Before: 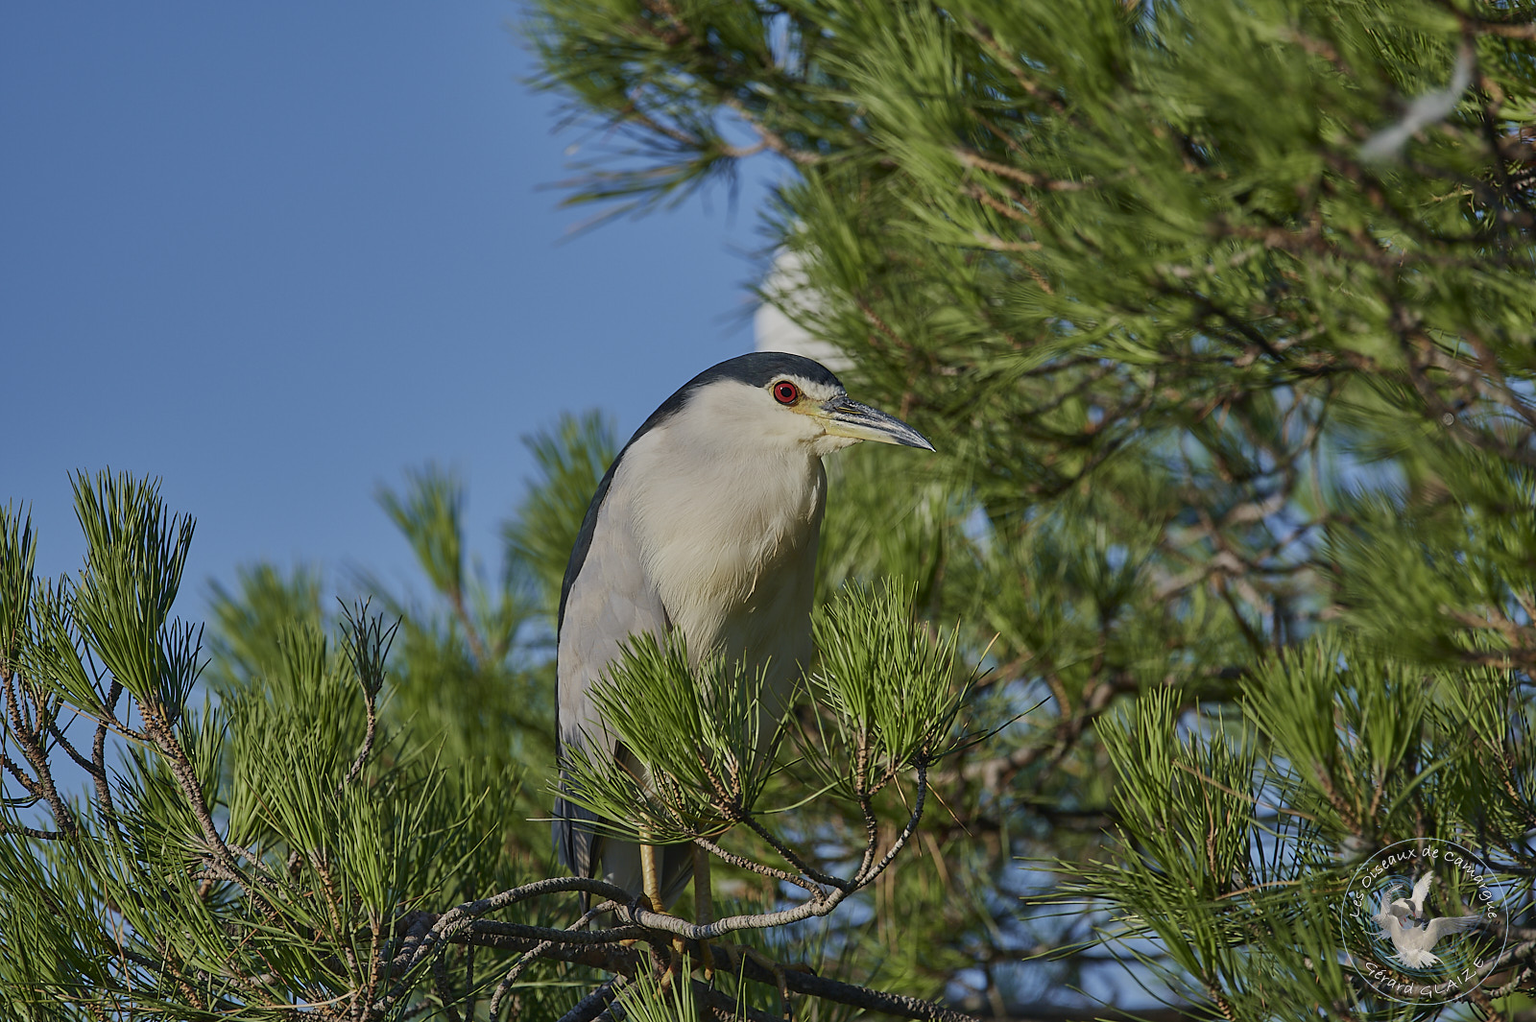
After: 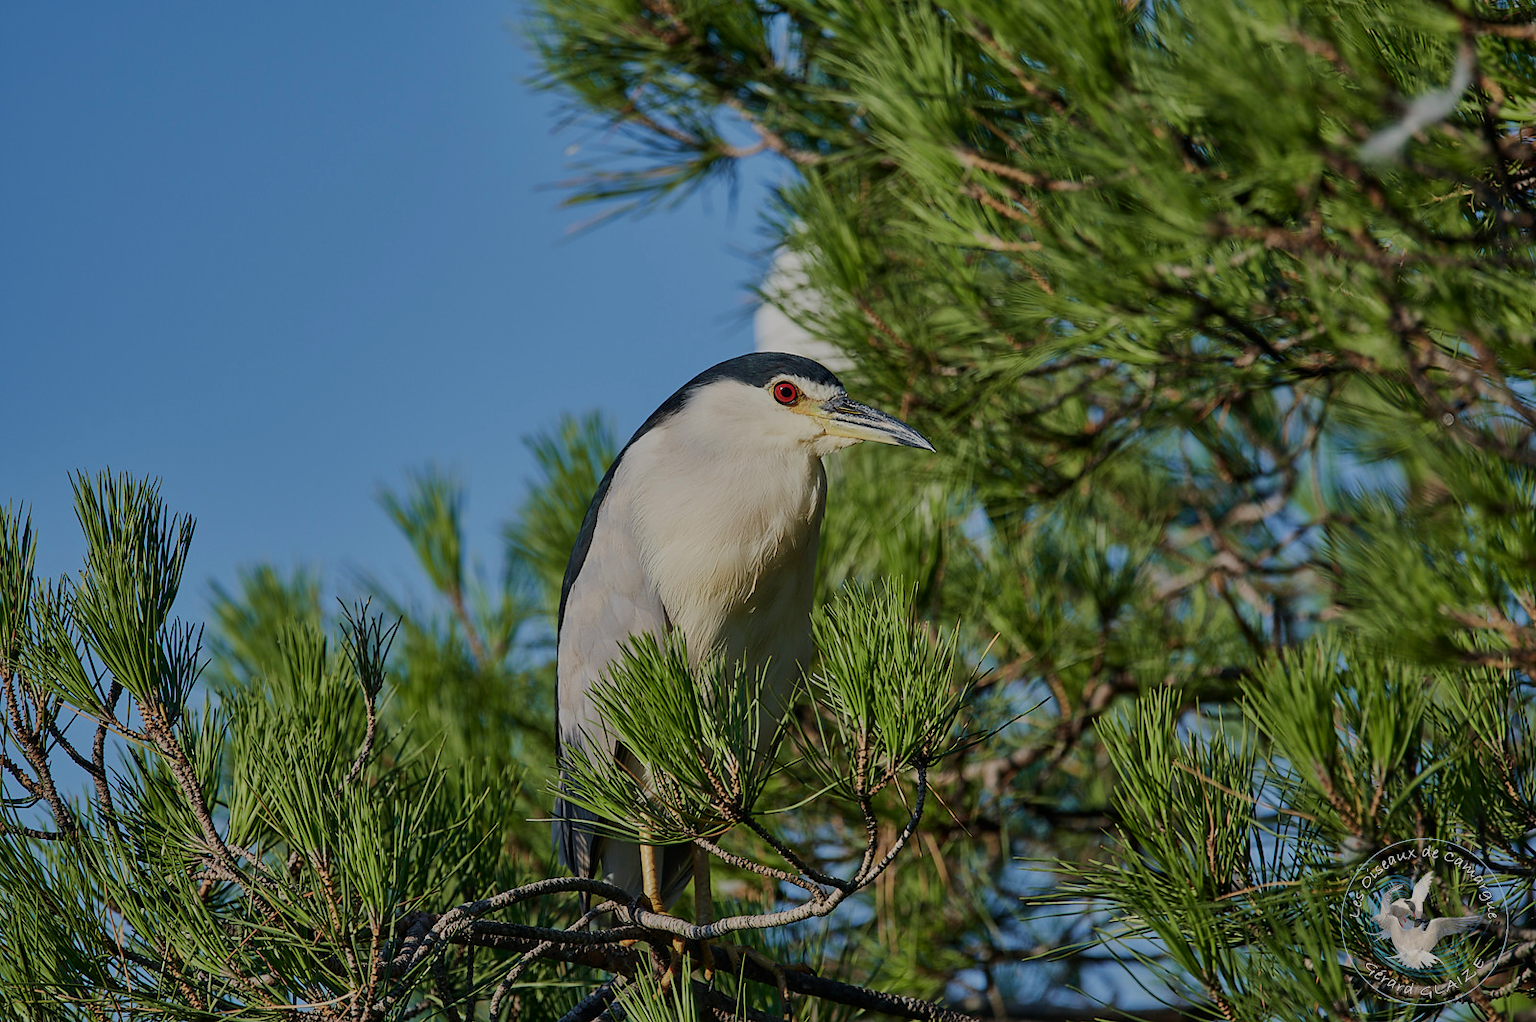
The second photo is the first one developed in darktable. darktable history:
filmic rgb: black relative exposure -7.65 EV, white relative exposure 4.56 EV, threshold 3 EV, hardness 3.61, contrast in shadows safe, enable highlight reconstruction true
